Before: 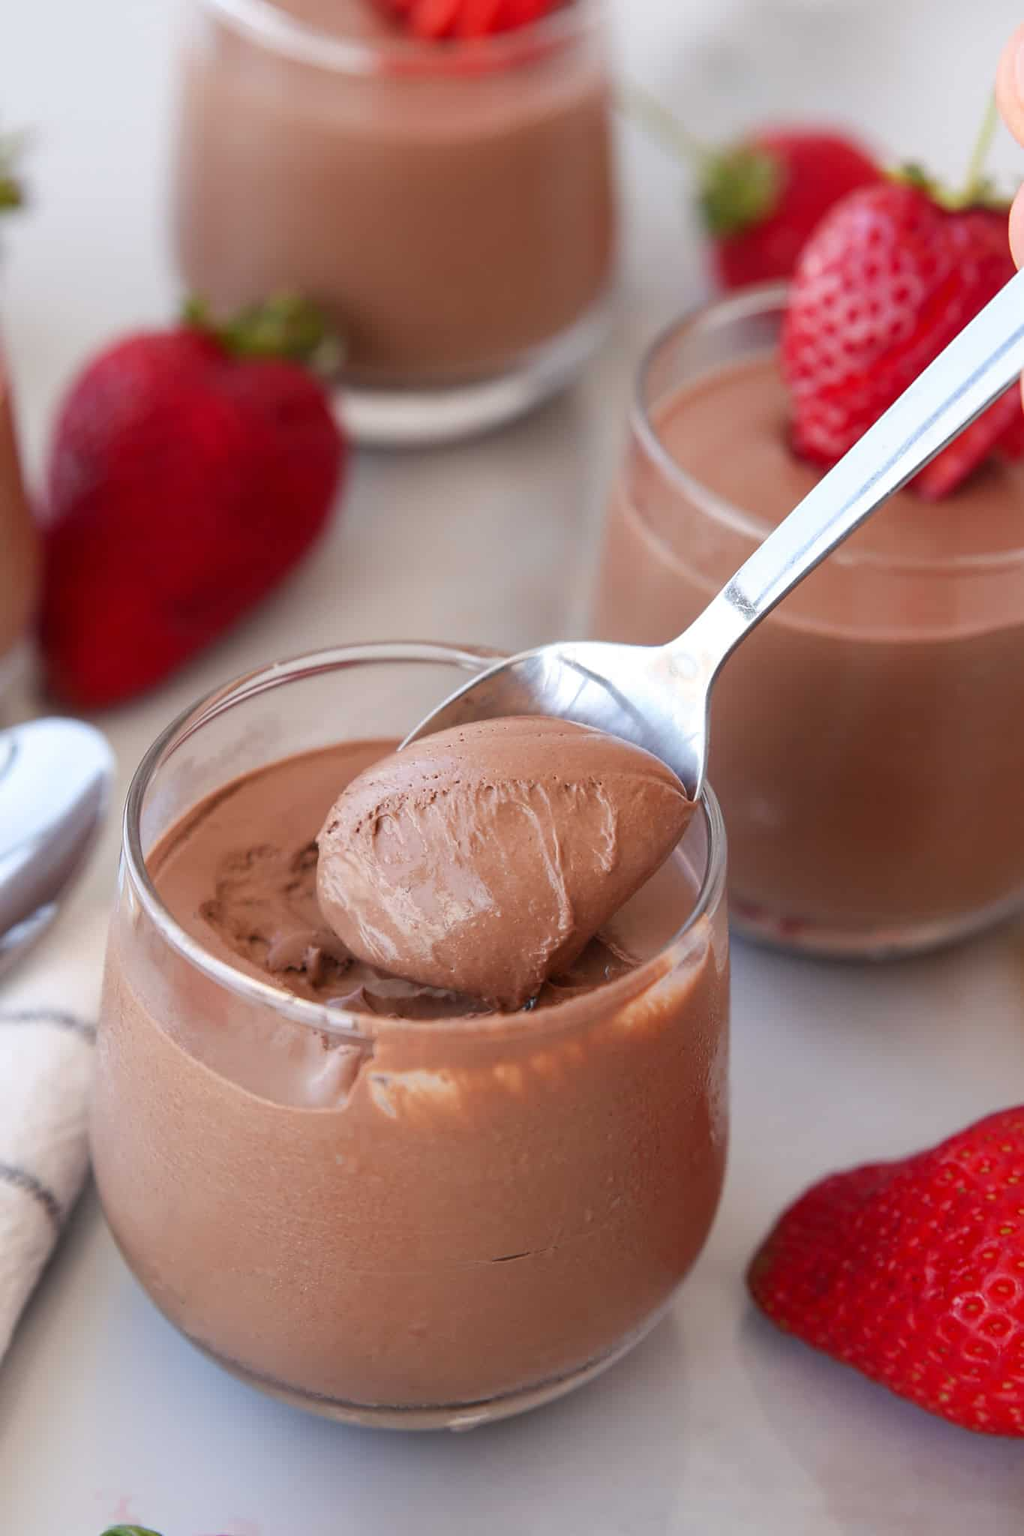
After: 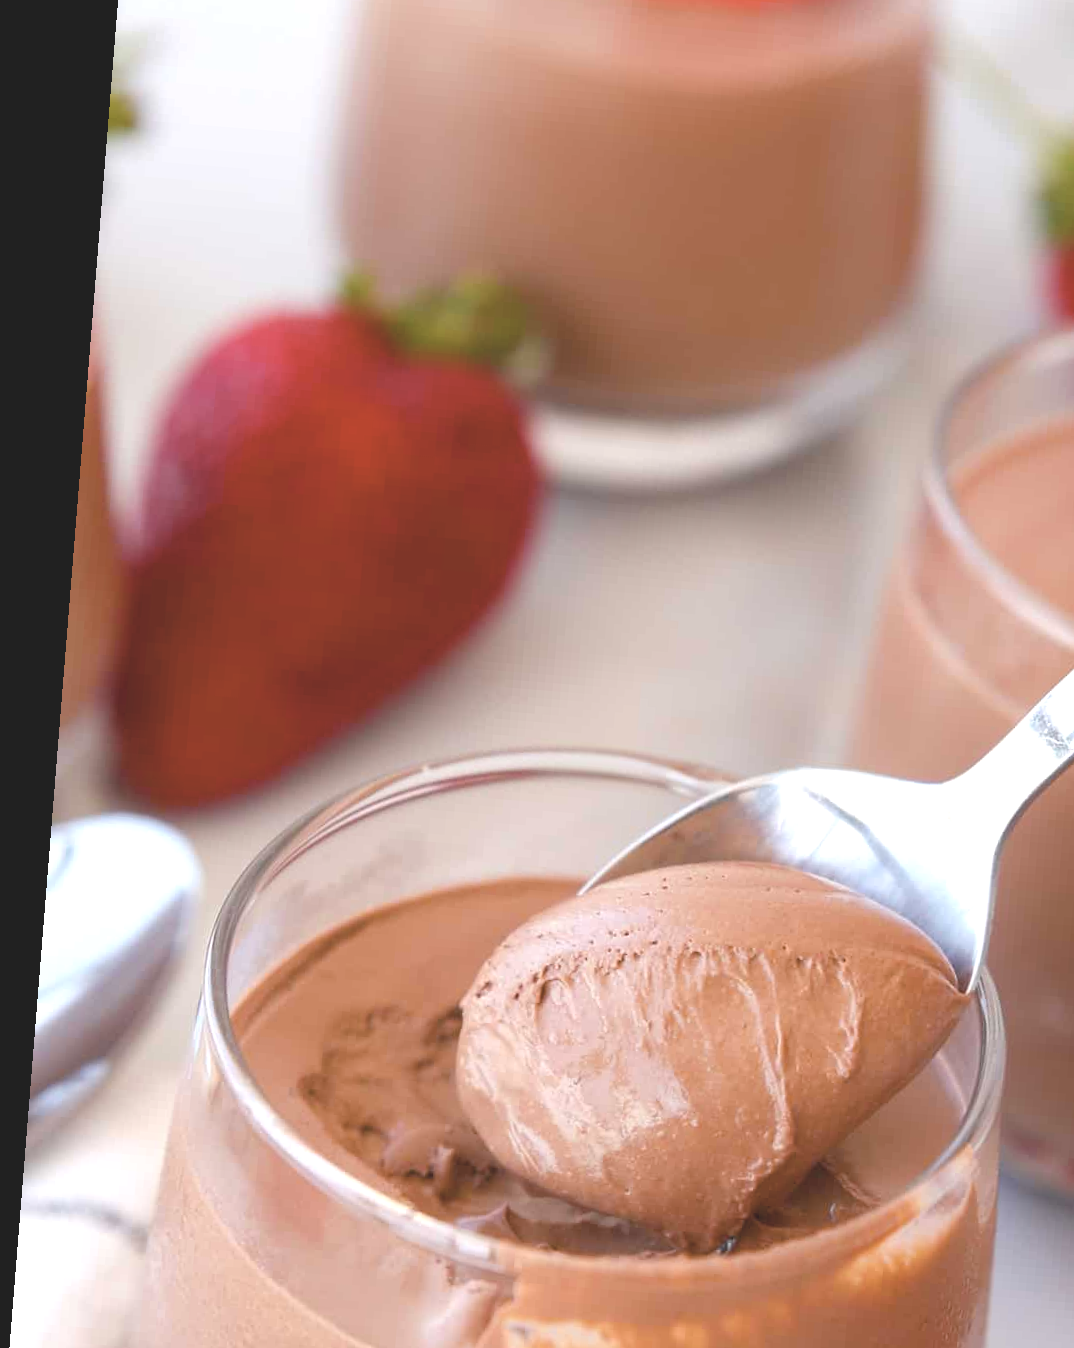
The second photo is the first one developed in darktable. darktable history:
crop and rotate: angle -4.61°, left 2.248%, top 6.782%, right 27.299%, bottom 30.545%
color balance rgb: perceptual saturation grading › global saturation 43.039%, global vibrance 20%
contrast brightness saturation: contrast -0.251, saturation -0.444
exposure: black level correction 0, exposure 1 EV, compensate exposure bias true, compensate highlight preservation false
